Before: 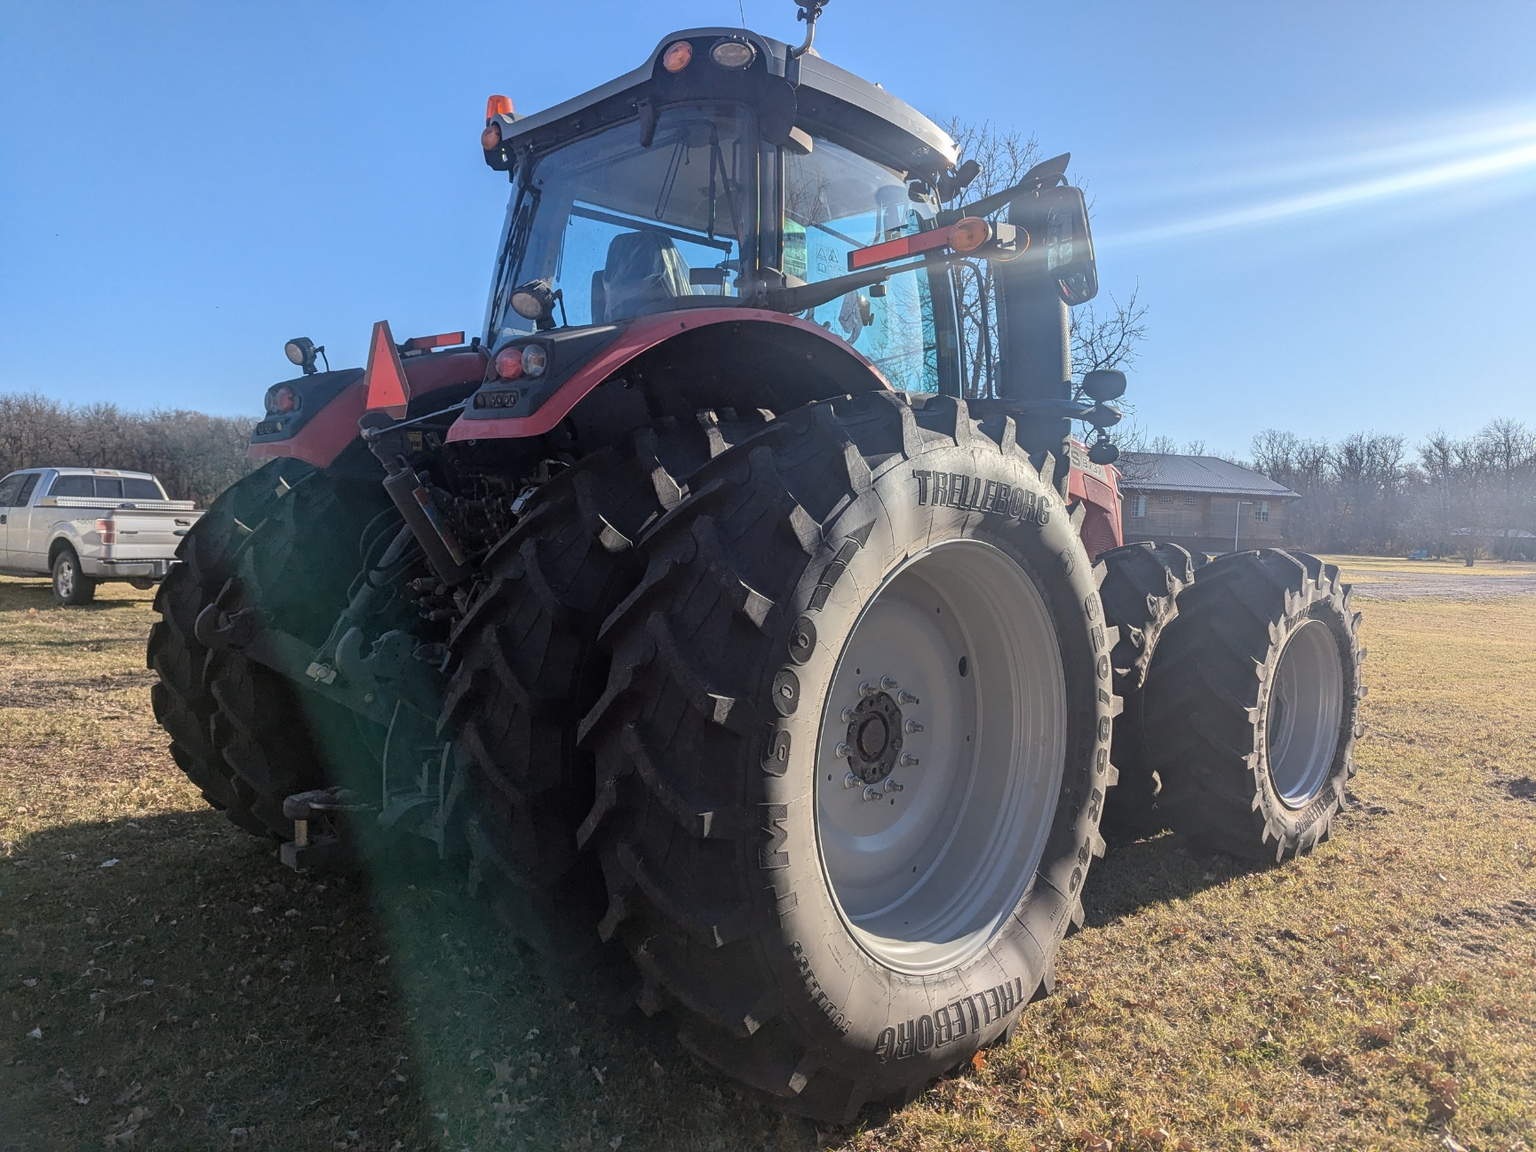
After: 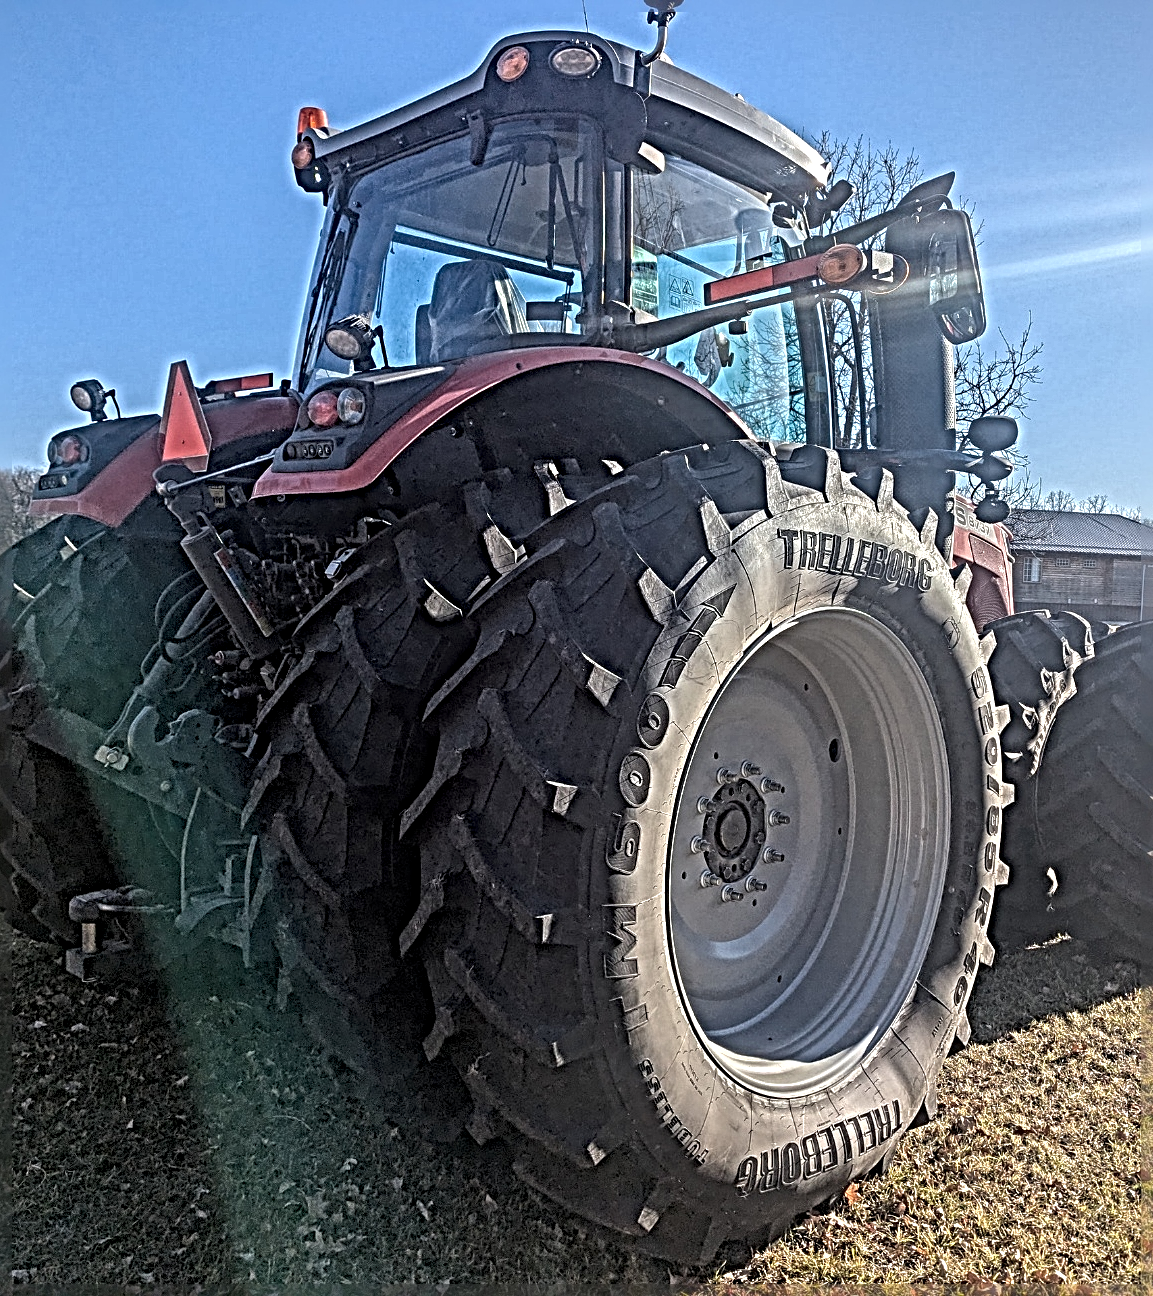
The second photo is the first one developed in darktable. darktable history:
sharpen: radius 6.256, amount 1.806, threshold 0.005
crop and rotate: left 14.497%, right 18.78%
local contrast: highlights 76%, shadows 55%, detail 176%, midtone range 0.213
